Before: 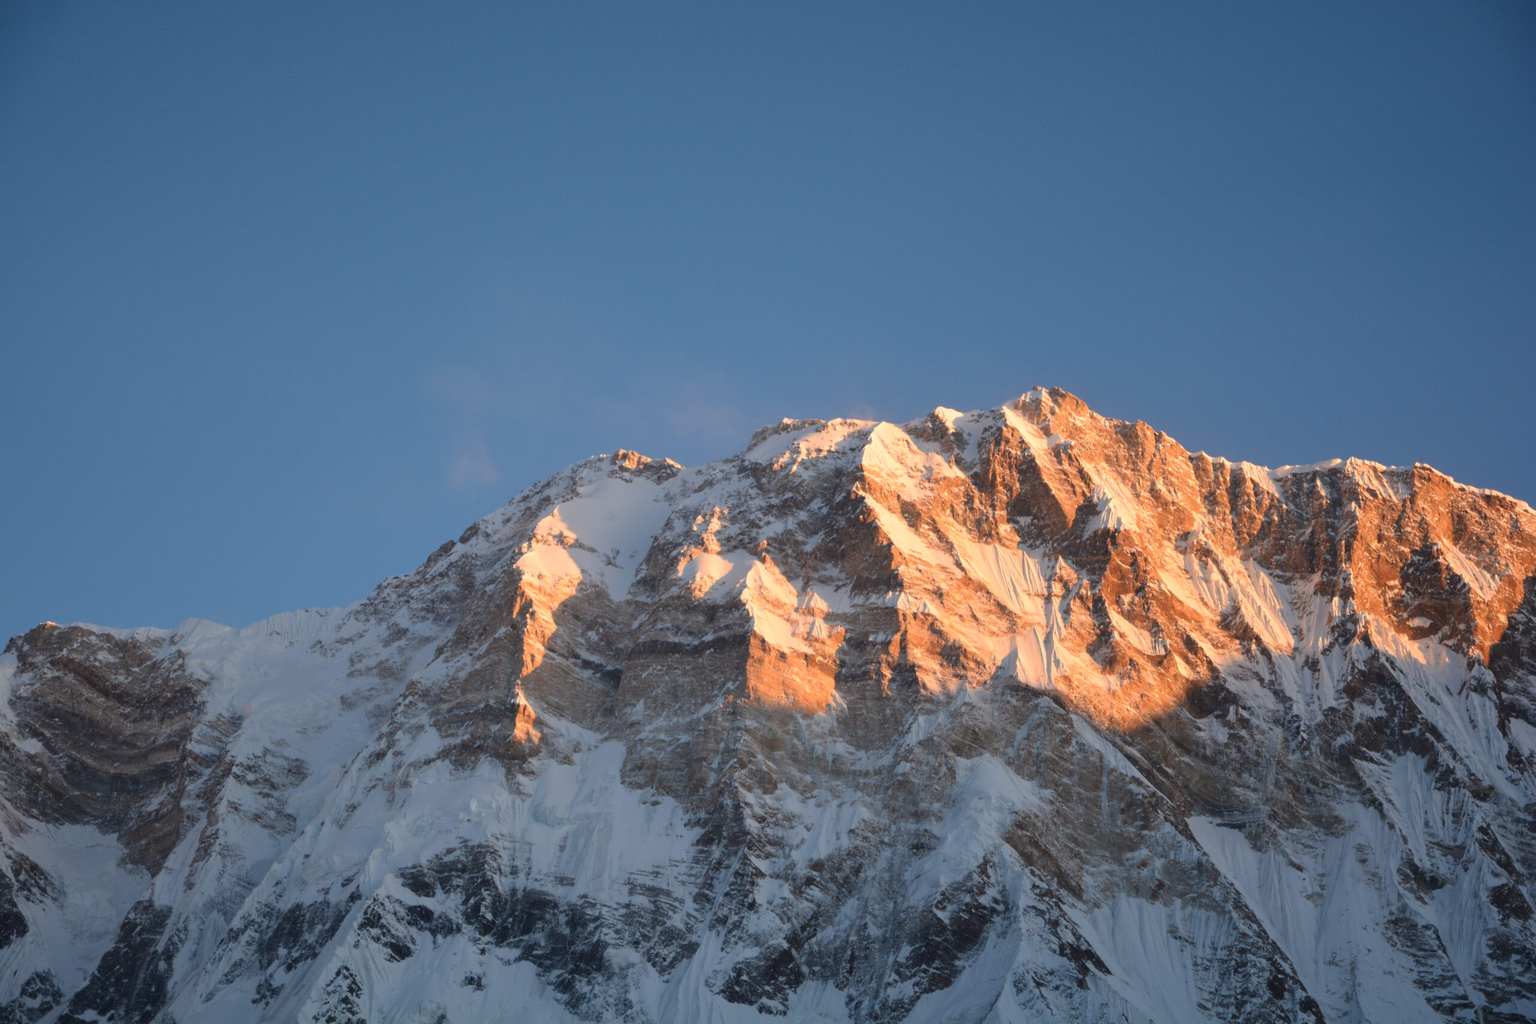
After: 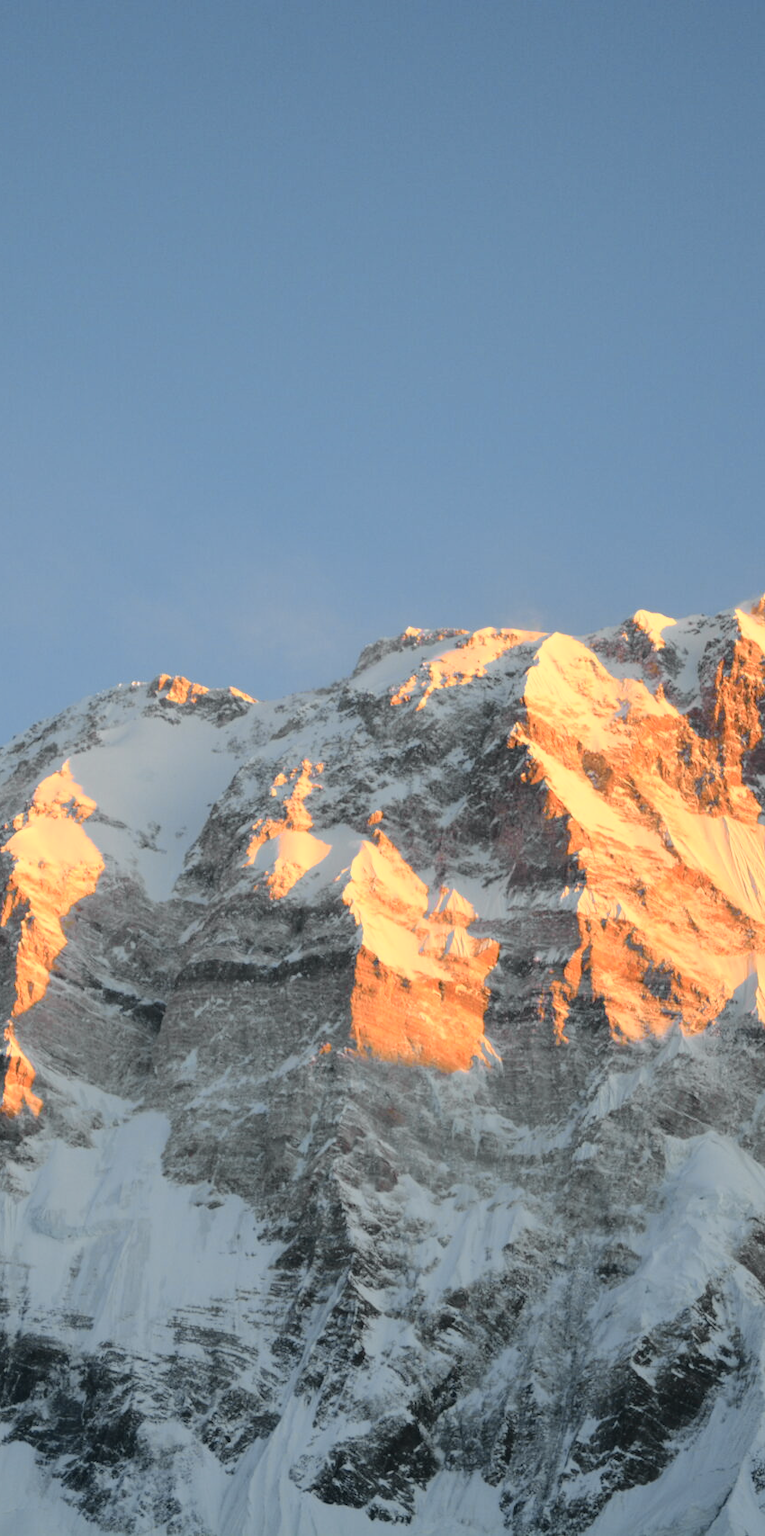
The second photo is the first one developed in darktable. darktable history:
tone curve: curves: ch0 [(0.001, 0.029) (0.084, 0.074) (0.162, 0.165) (0.304, 0.382) (0.466, 0.576) (0.654, 0.741) (0.848, 0.906) (0.984, 0.963)]; ch1 [(0, 0) (0.34, 0.235) (0.46, 0.46) (0.515, 0.502) (0.553, 0.567) (0.764, 0.815) (1, 1)]; ch2 [(0, 0) (0.44, 0.458) (0.479, 0.492) (0.524, 0.507) (0.547, 0.579) (0.673, 0.712) (1, 1)], color space Lab, independent channels, preserve colors none
crop: left 33.36%, right 33.36%
